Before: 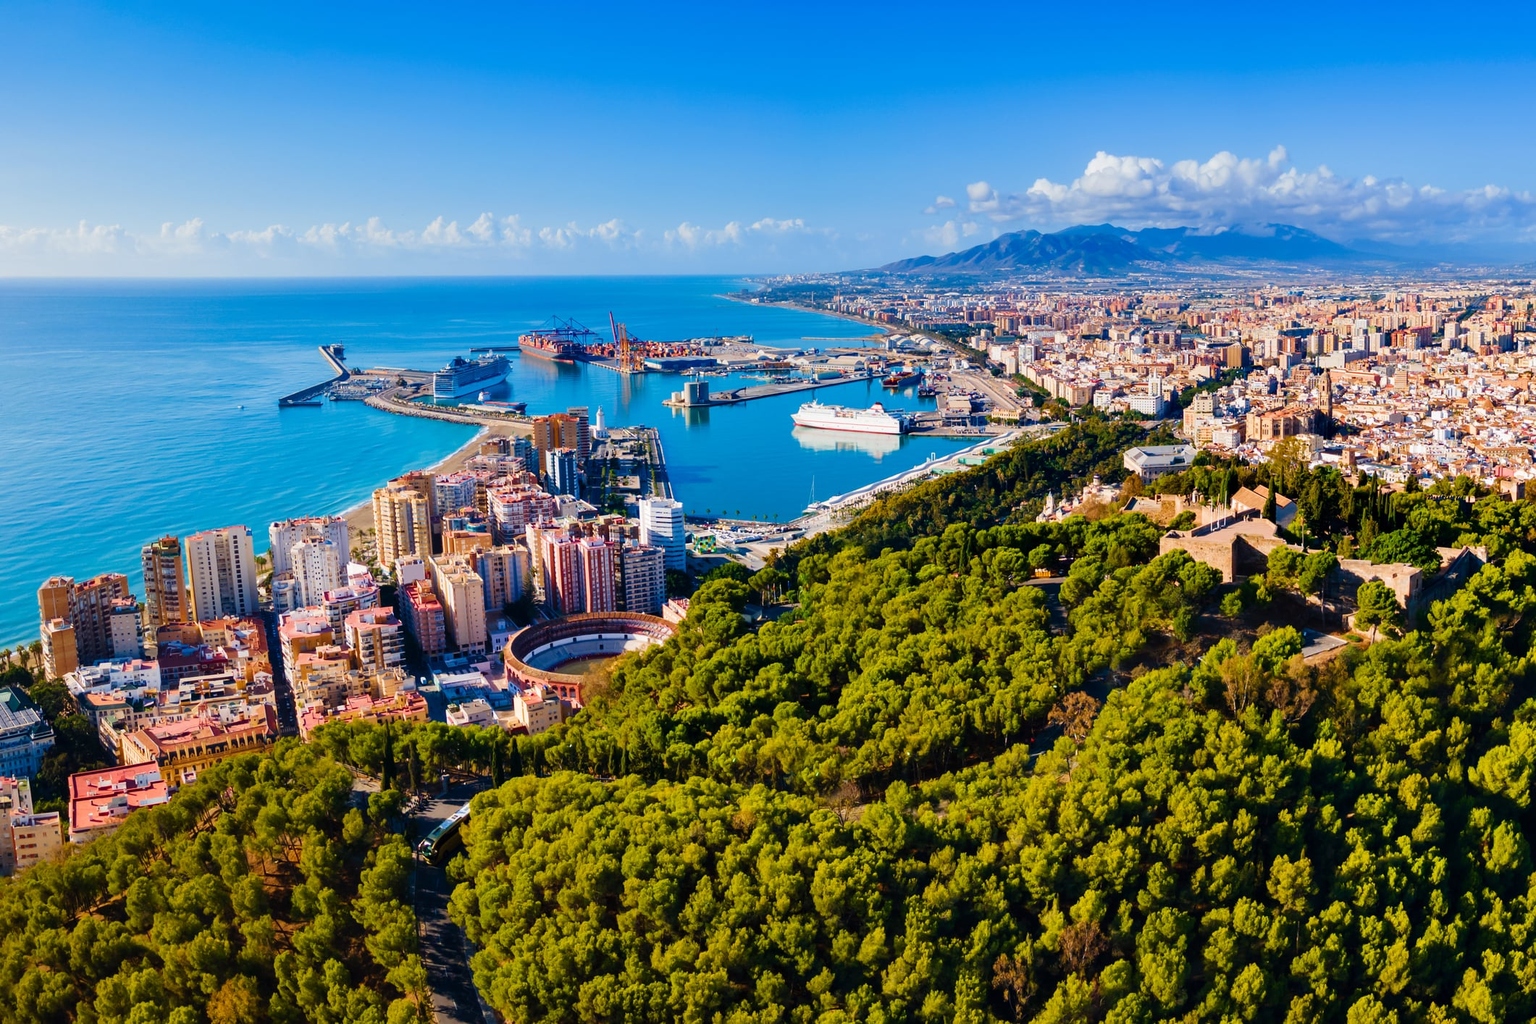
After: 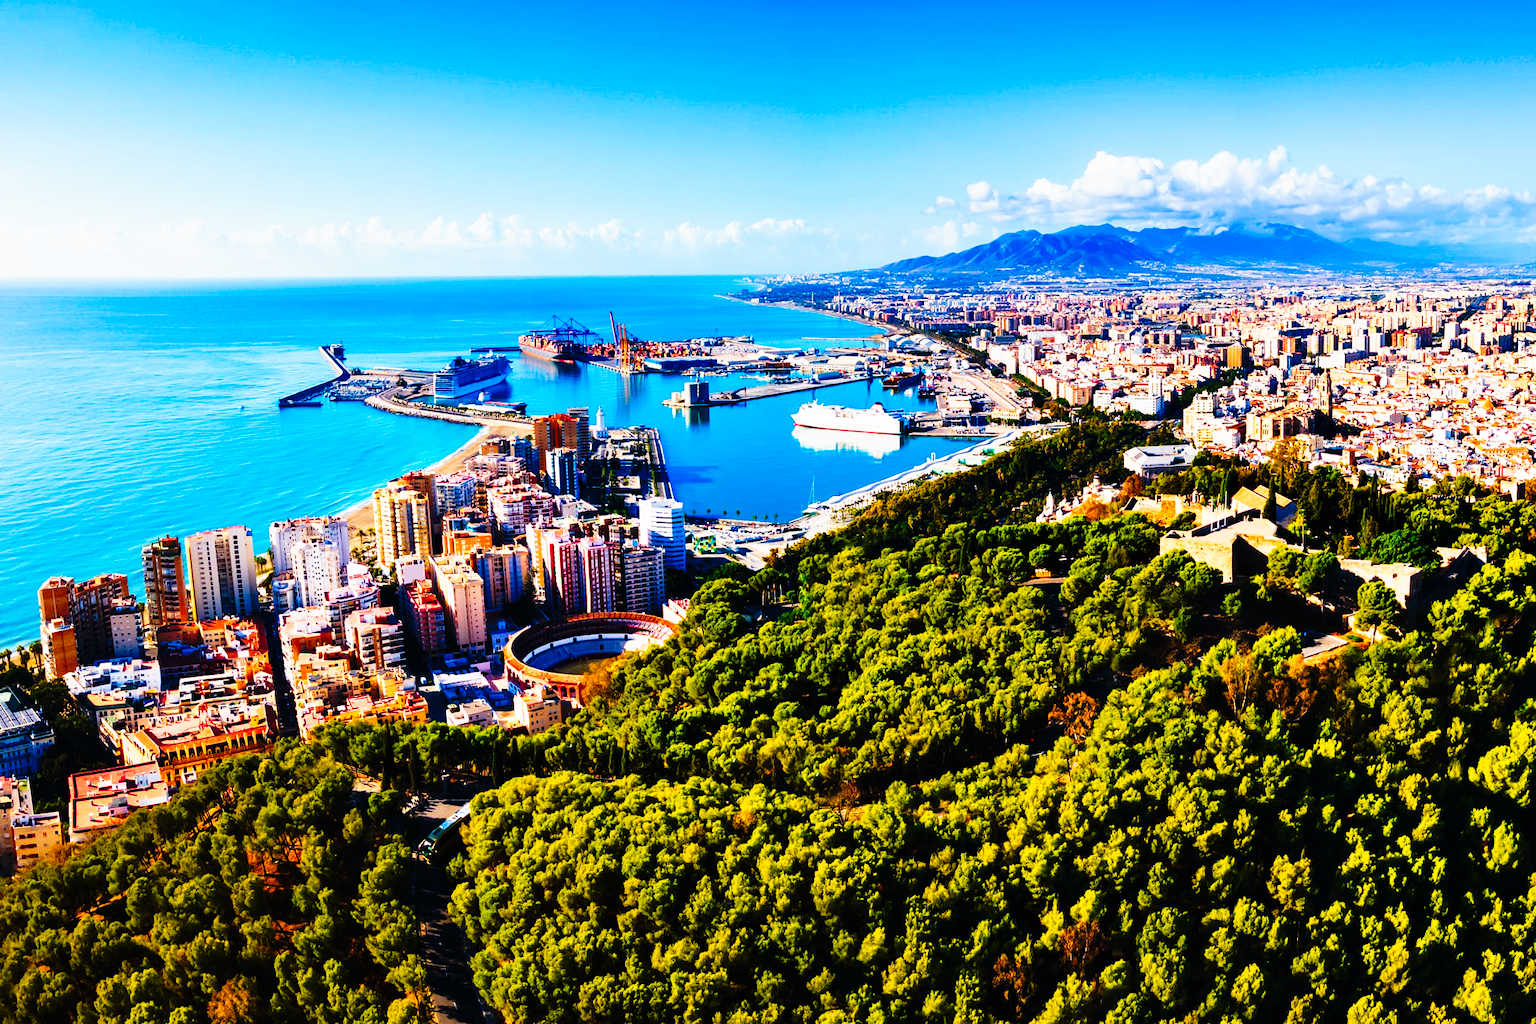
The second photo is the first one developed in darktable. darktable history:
tone curve: curves: ch0 [(0, 0) (0.003, 0.003) (0.011, 0.006) (0.025, 0.01) (0.044, 0.015) (0.069, 0.02) (0.1, 0.027) (0.136, 0.036) (0.177, 0.05) (0.224, 0.07) (0.277, 0.12) (0.335, 0.208) (0.399, 0.334) (0.468, 0.473) (0.543, 0.636) (0.623, 0.795) (0.709, 0.907) (0.801, 0.97) (0.898, 0.989) (1, 1)], preserve colors none
